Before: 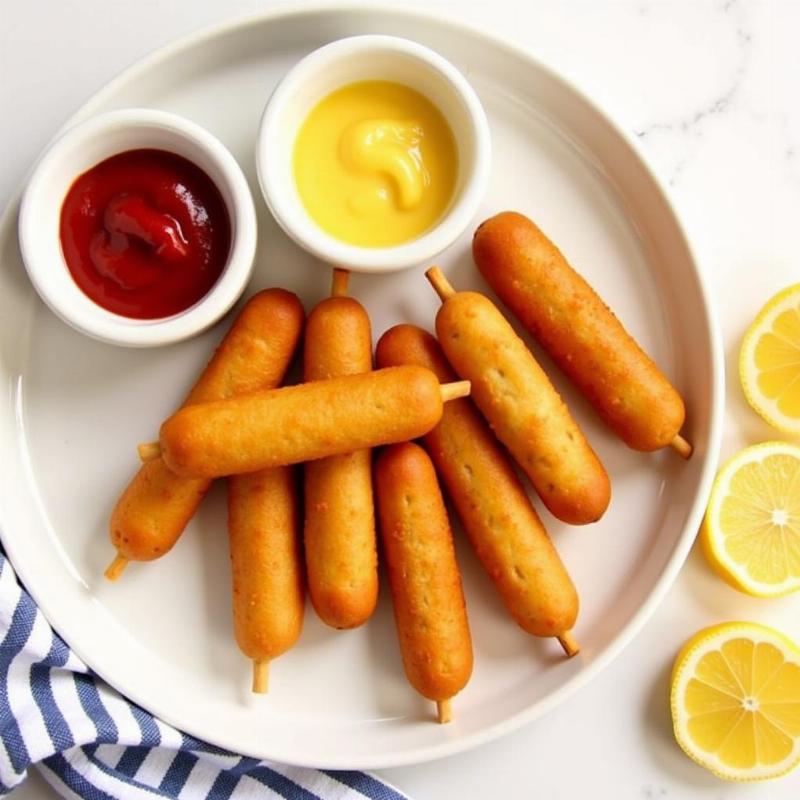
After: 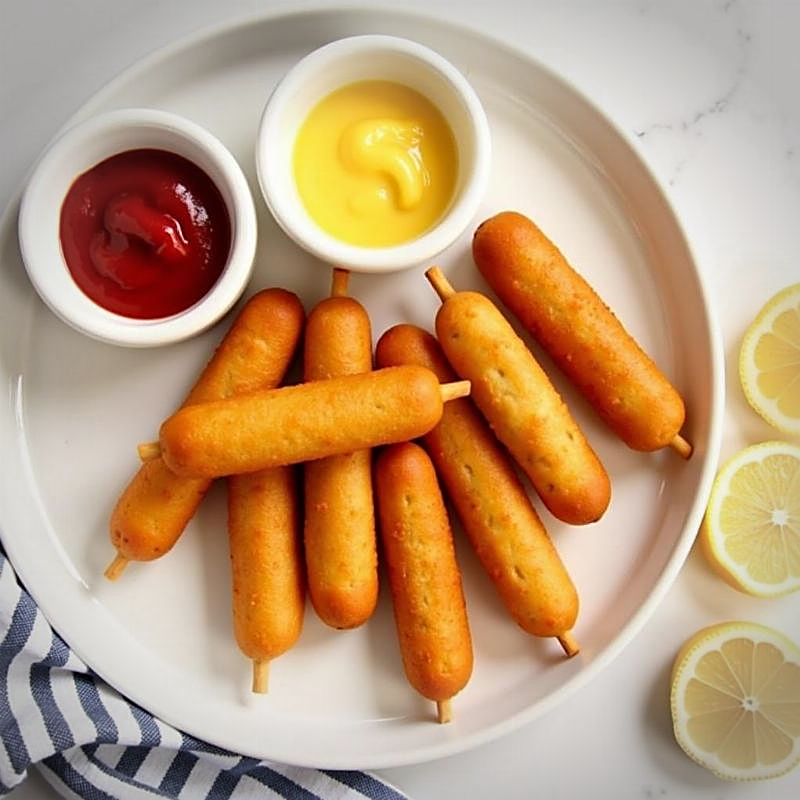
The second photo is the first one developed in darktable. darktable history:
sharpen: on, module defaults
vignetting: fall-off start 74.78%, width/height ratio 1.083
